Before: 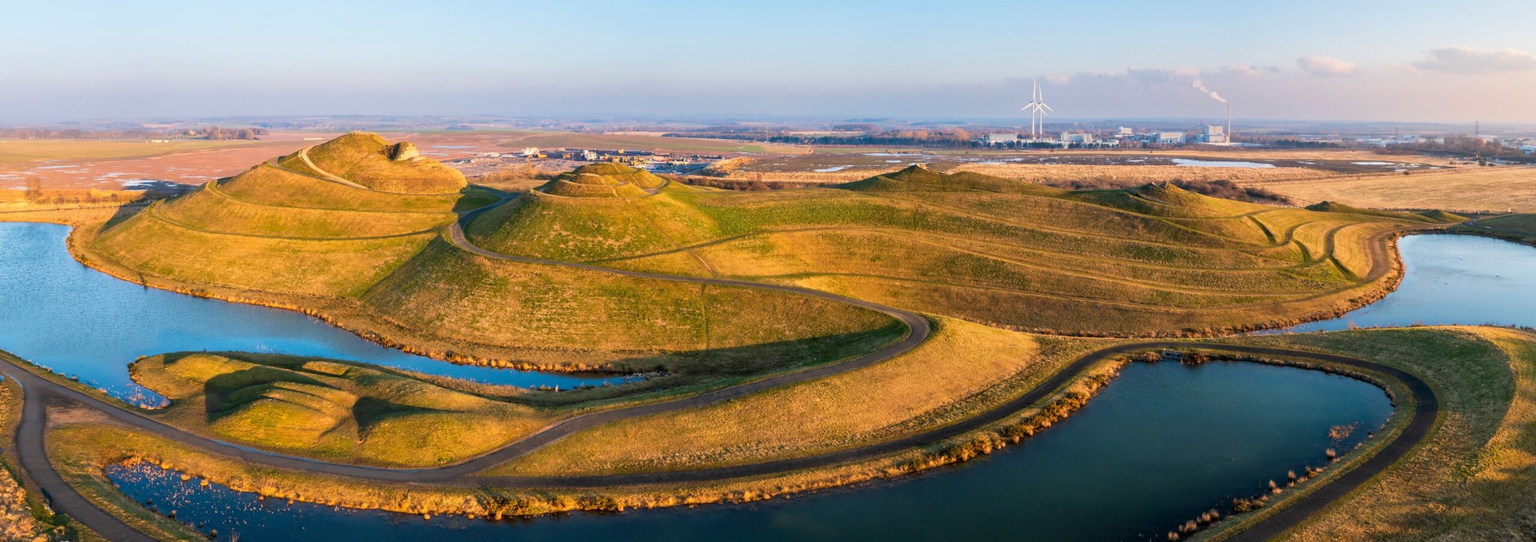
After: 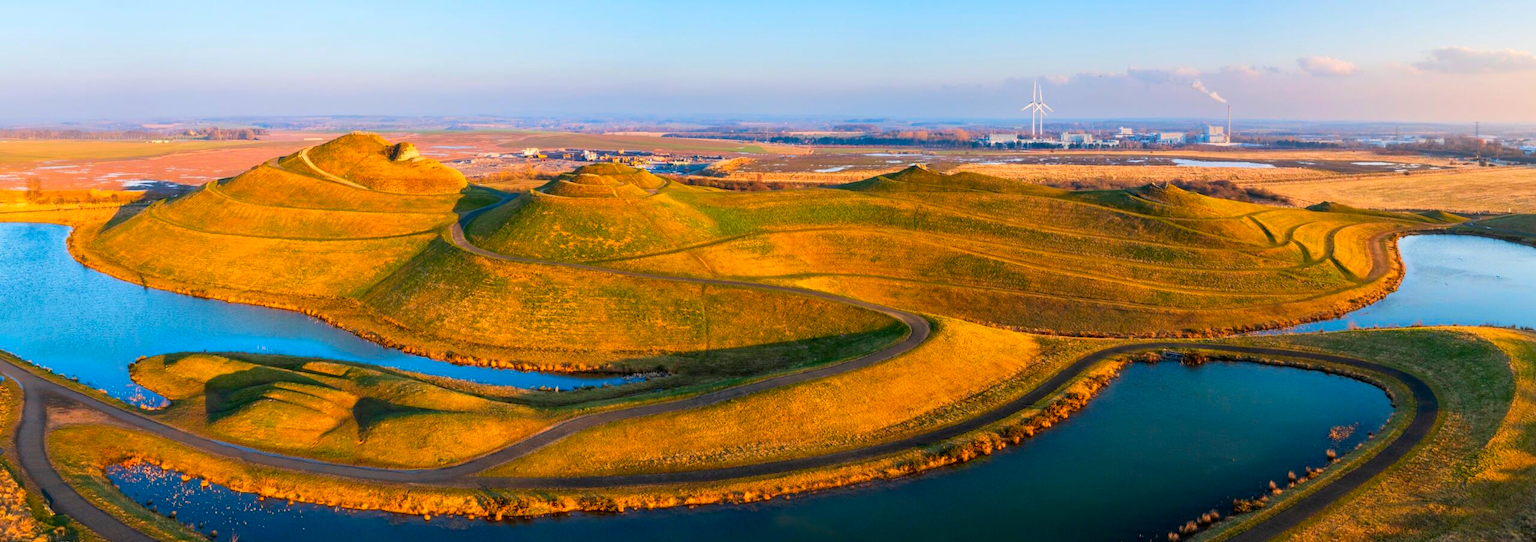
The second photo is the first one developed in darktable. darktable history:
contrast brightness saturation: saturation 0.496
